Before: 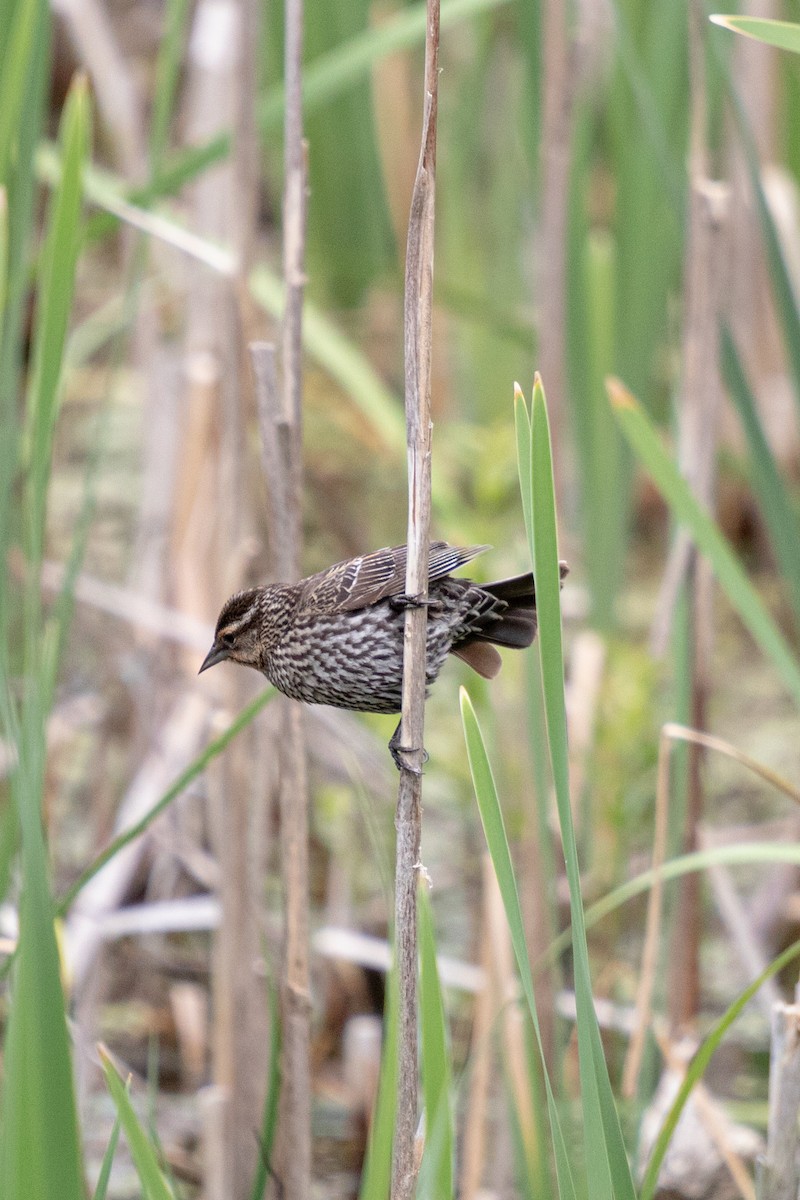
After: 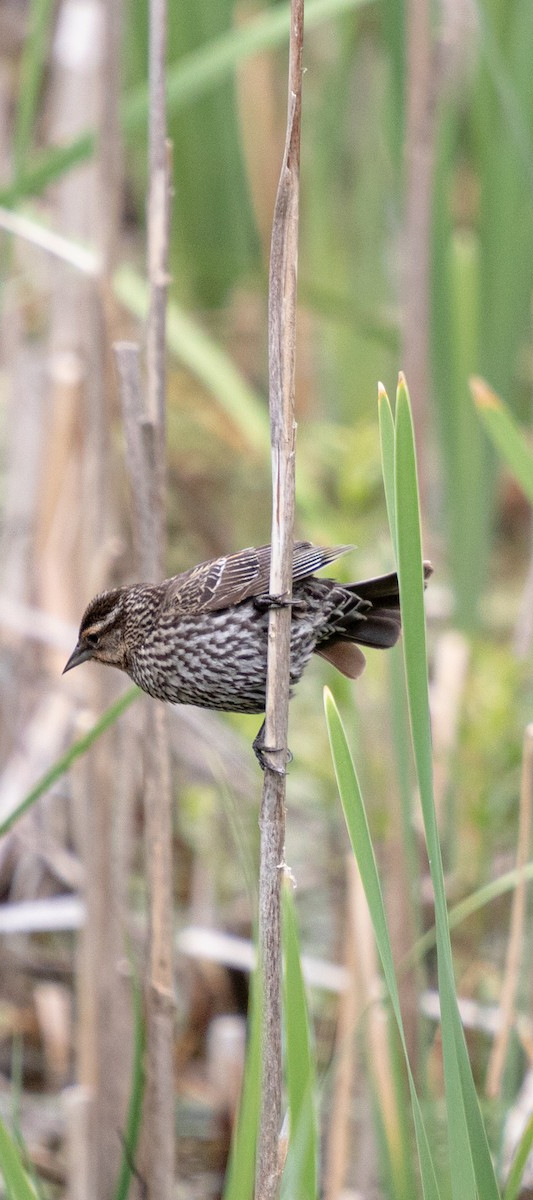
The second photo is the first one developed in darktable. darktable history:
tone curve: curves: ch0 [(0, 0) (0.003, 0.003) (0.011, 0.011) (0.025, 0.025) (0.044, 0.045) (0.069, 0.07) (0.1, 0.1) (0.136, 0.137) (0.177, 0.179) (0.224, 0.226) (0.277, 0.279) (0.335, 0.338) (0.399, 0.402) (0.468, 0.472) (0.543, 0.547) (0.623, 0.628) (0.709, 0.715) (0.801, 0.807) (0.898, 0.902) (1, 1)], color space Lab, independent channels
crop: left 17.004%, right 16.339%
